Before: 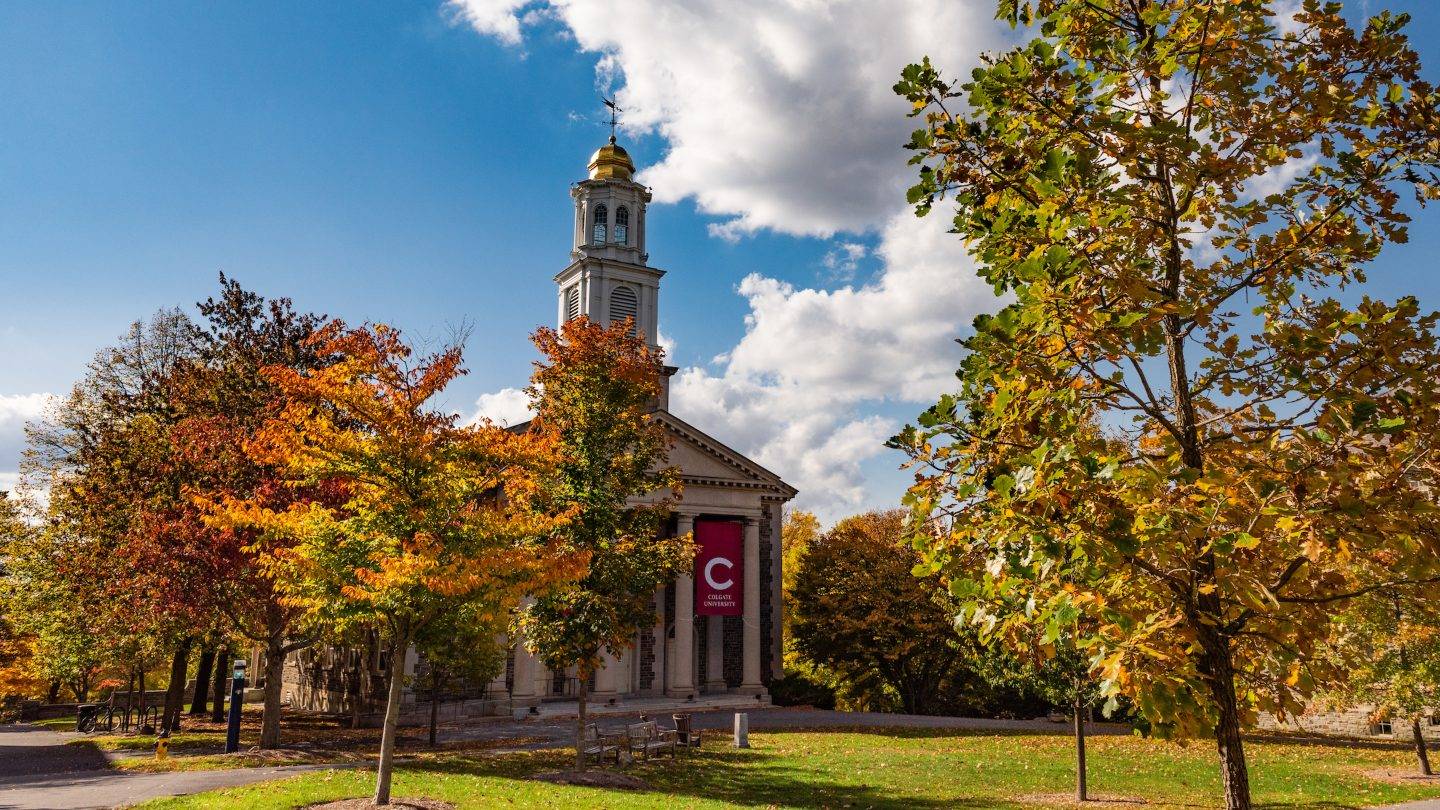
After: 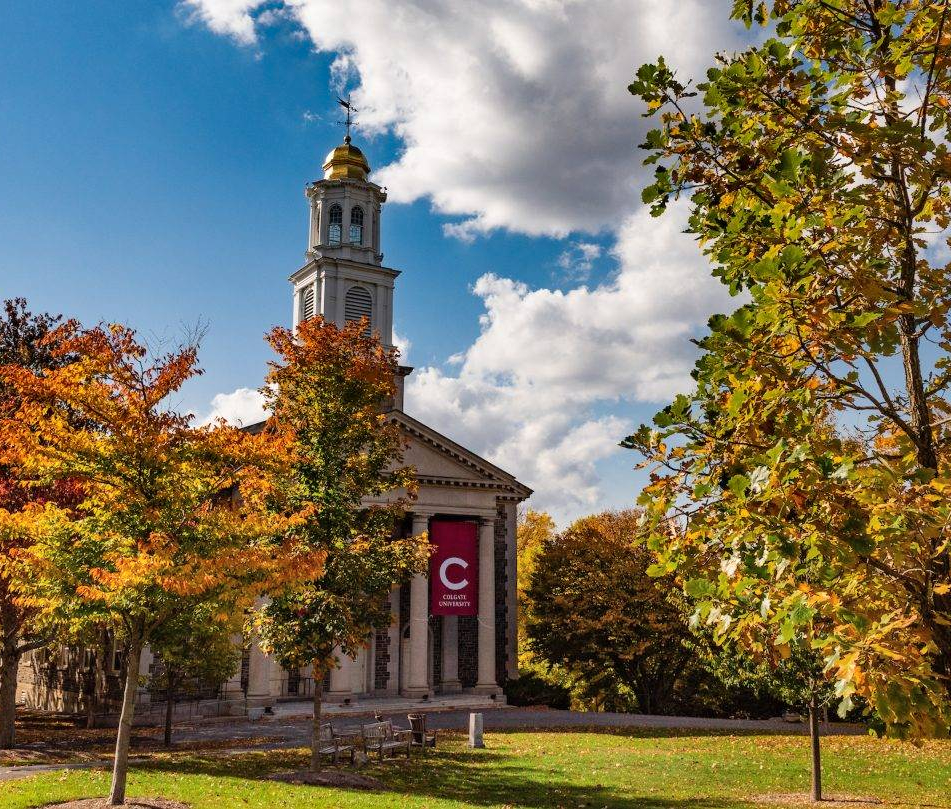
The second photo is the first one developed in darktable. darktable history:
shadows and highlights: shadows 60, soften with gaussian
crop and rotate: left 18.442%, right 15.508%
